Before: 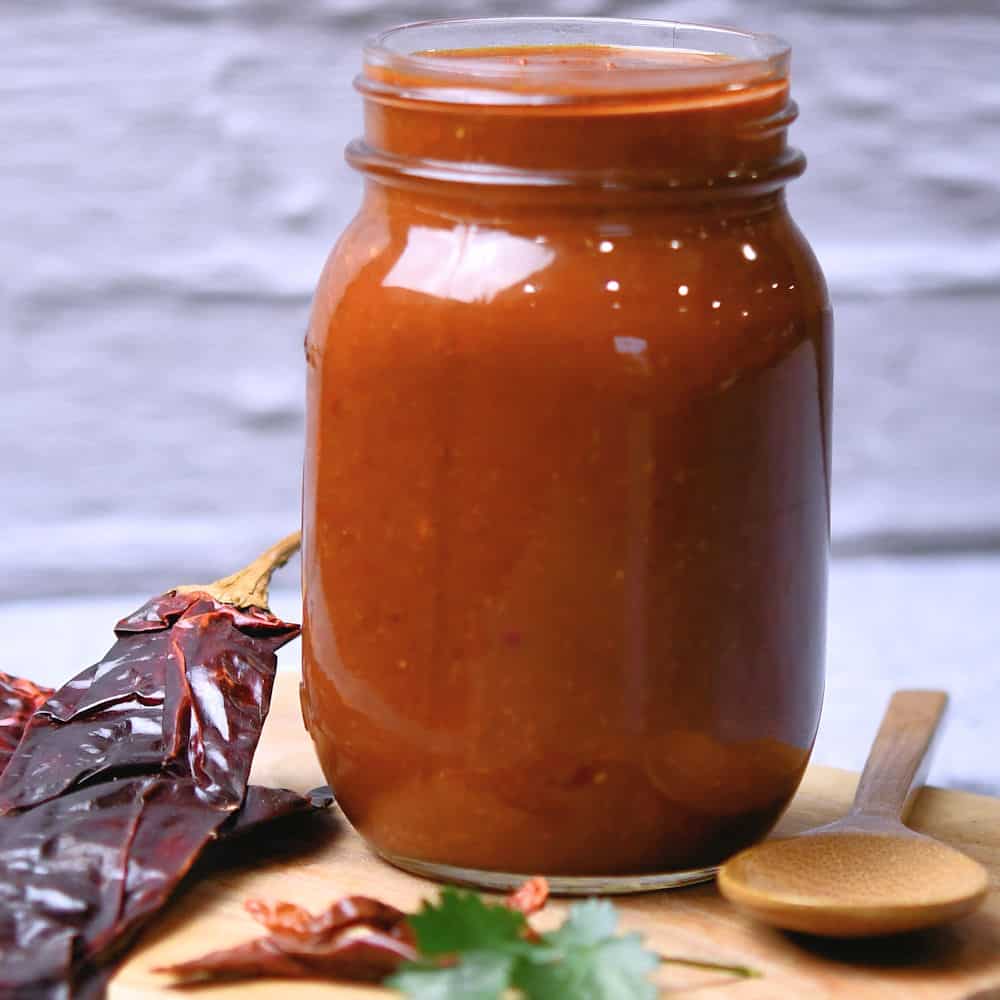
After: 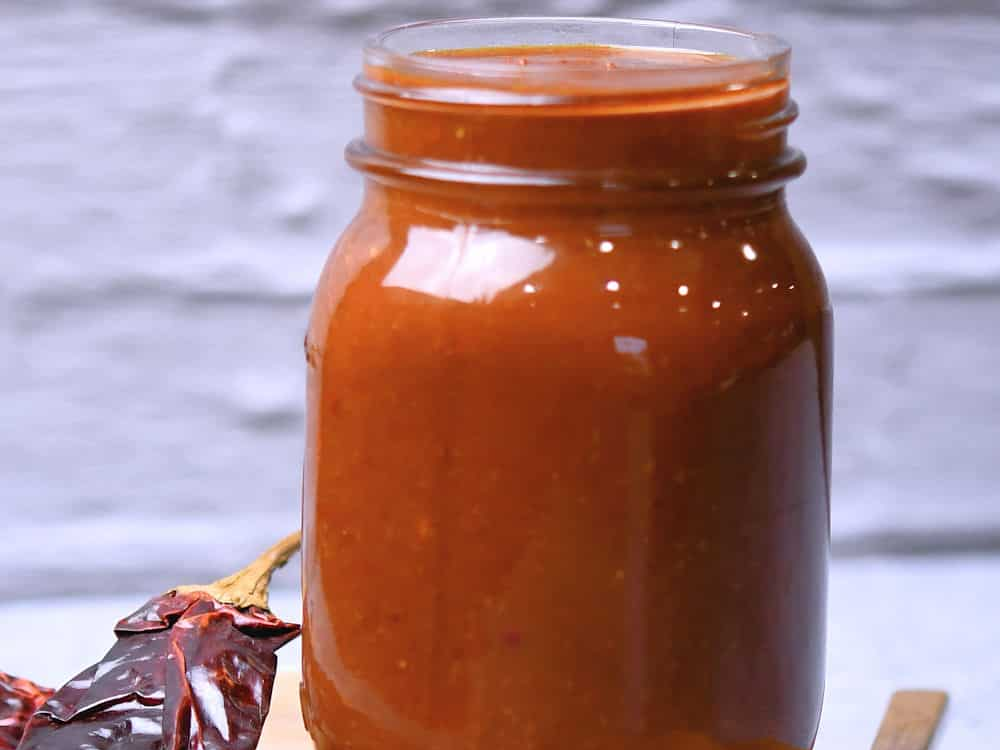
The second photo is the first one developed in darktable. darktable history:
crop: bottom 24.989%
